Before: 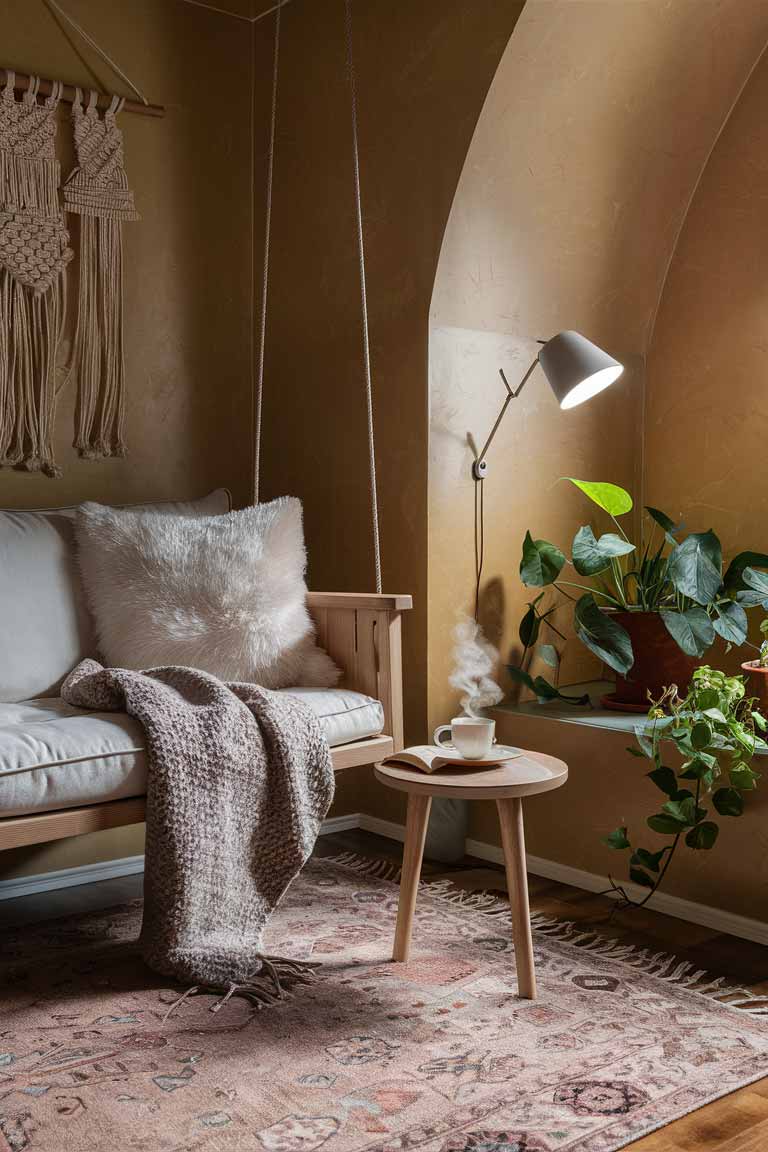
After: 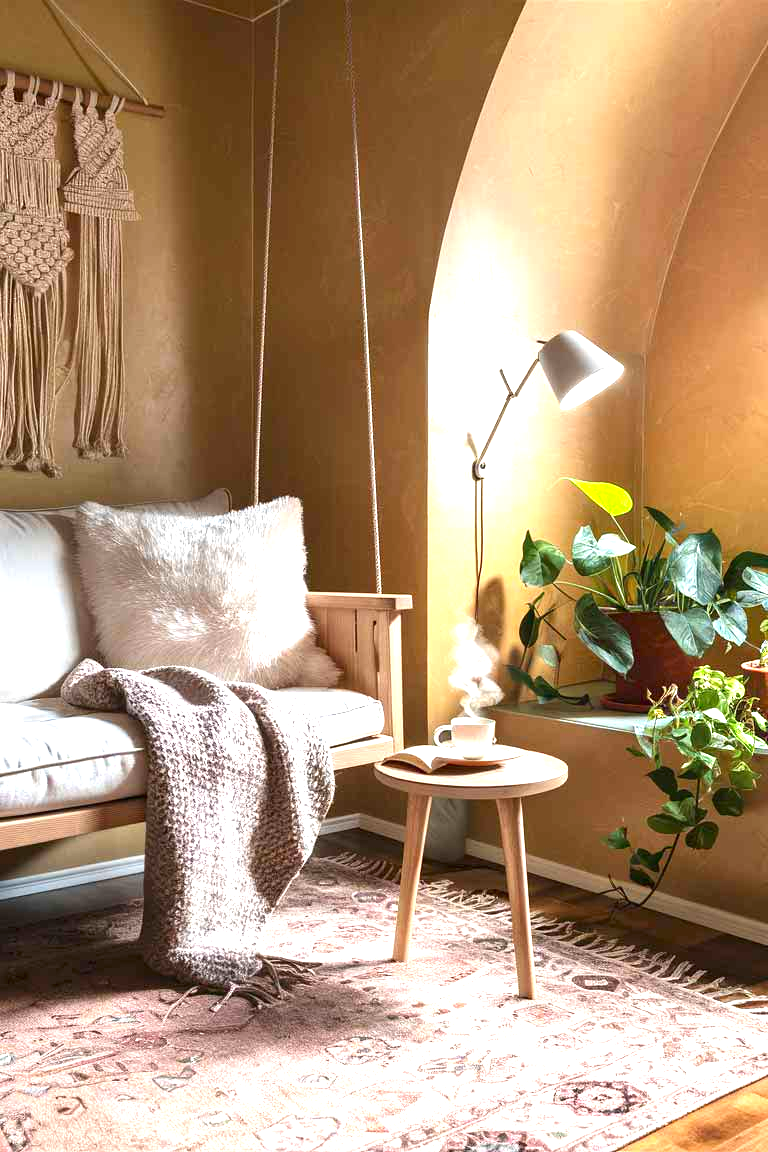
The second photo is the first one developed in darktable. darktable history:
exposure: black level correction 0, exposure 1.625 EV, compensate exposure bias true, compensate highlight preservation false
contrast brightness saturation: contrast 0.042, saturation 0.067
